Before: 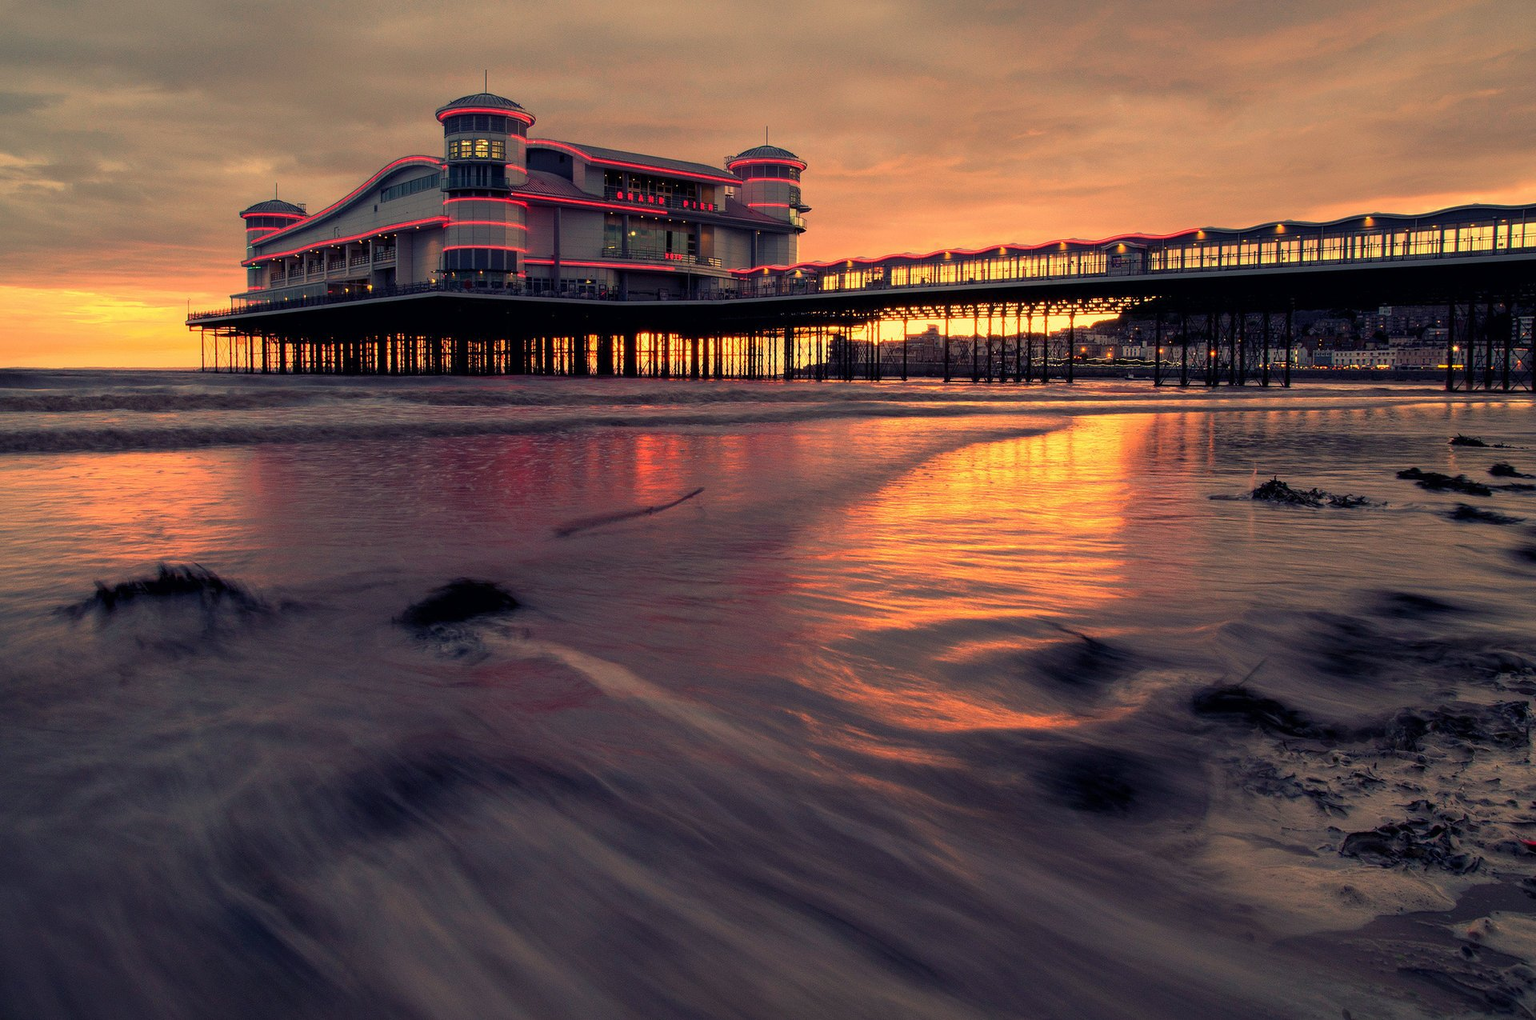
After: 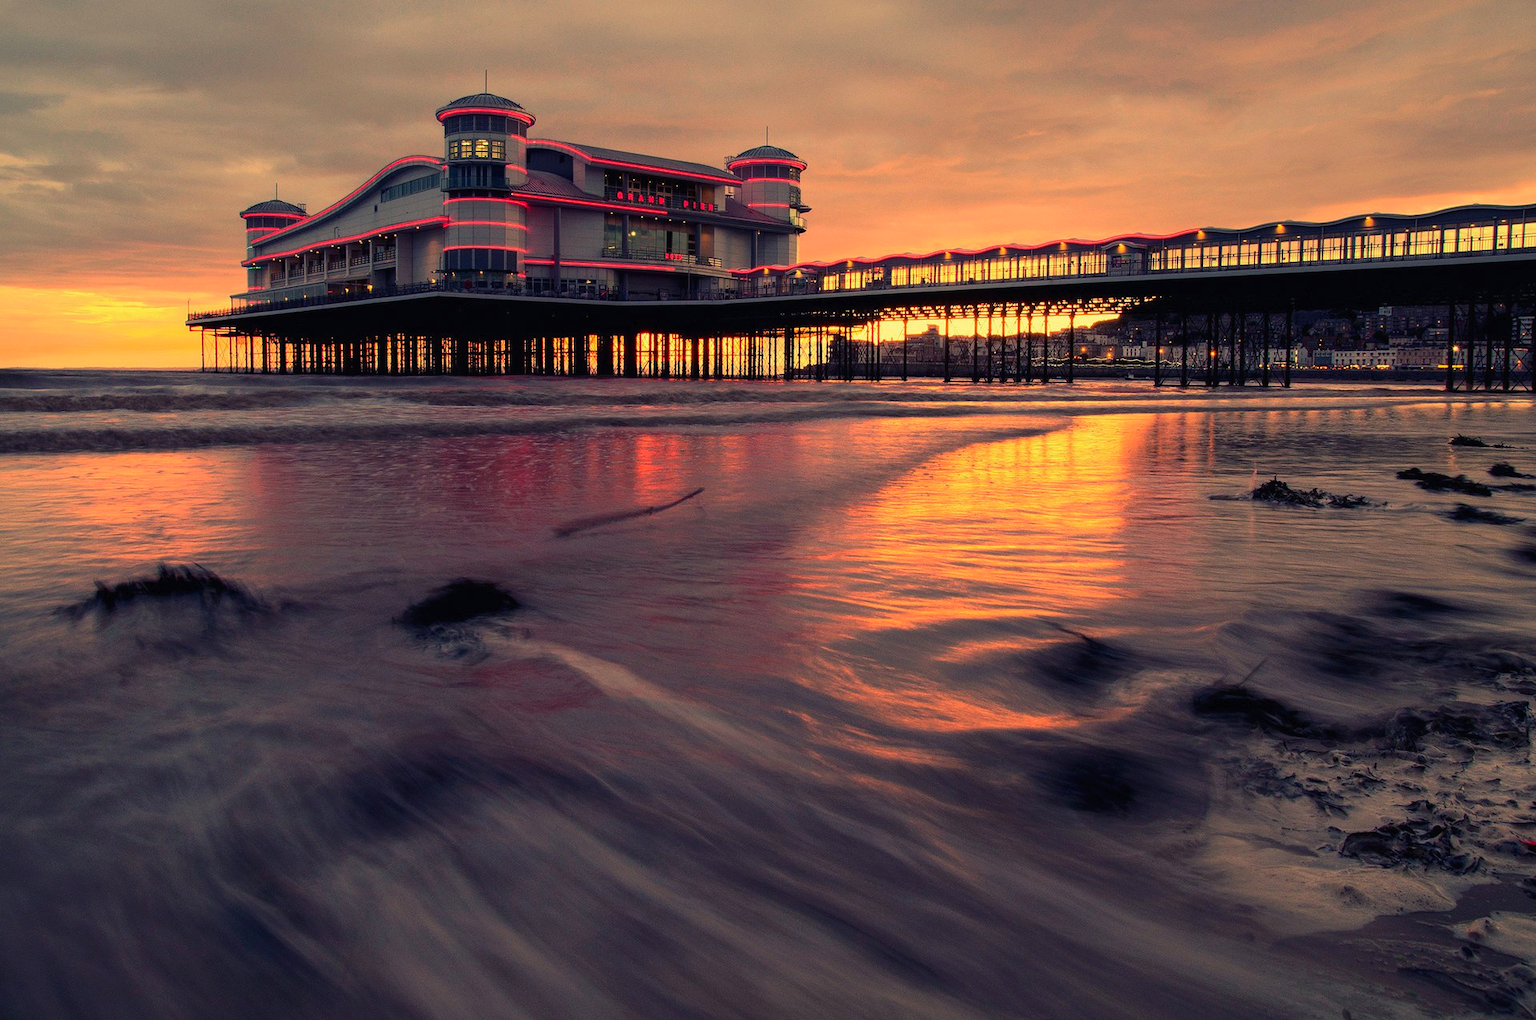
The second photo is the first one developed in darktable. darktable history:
contrast brightness saturation: contrast 0.104, brightness 0.031, saturation 0.092
tone curve: curves: ch0 [(0, 0) (0.003, 0.013) (0.011, 0.018) (0.025, 0.027) (0.044, 0.045) (0.069, 0.068) (0.1, 0.096) (0.136, 0.13) (0.177, 0.168) (0.224, 0.217) (0.277, 0.277) (0.335, 0.338) (0.399, 0.401) (0.468, 0.473) (0.543, 0.544) (0.623, 0.621) (0.709, 0.7) (0.801, 0.781) (0.898, 0.869) (1, 1)], color space Lab, independent channels, preserve colors none
